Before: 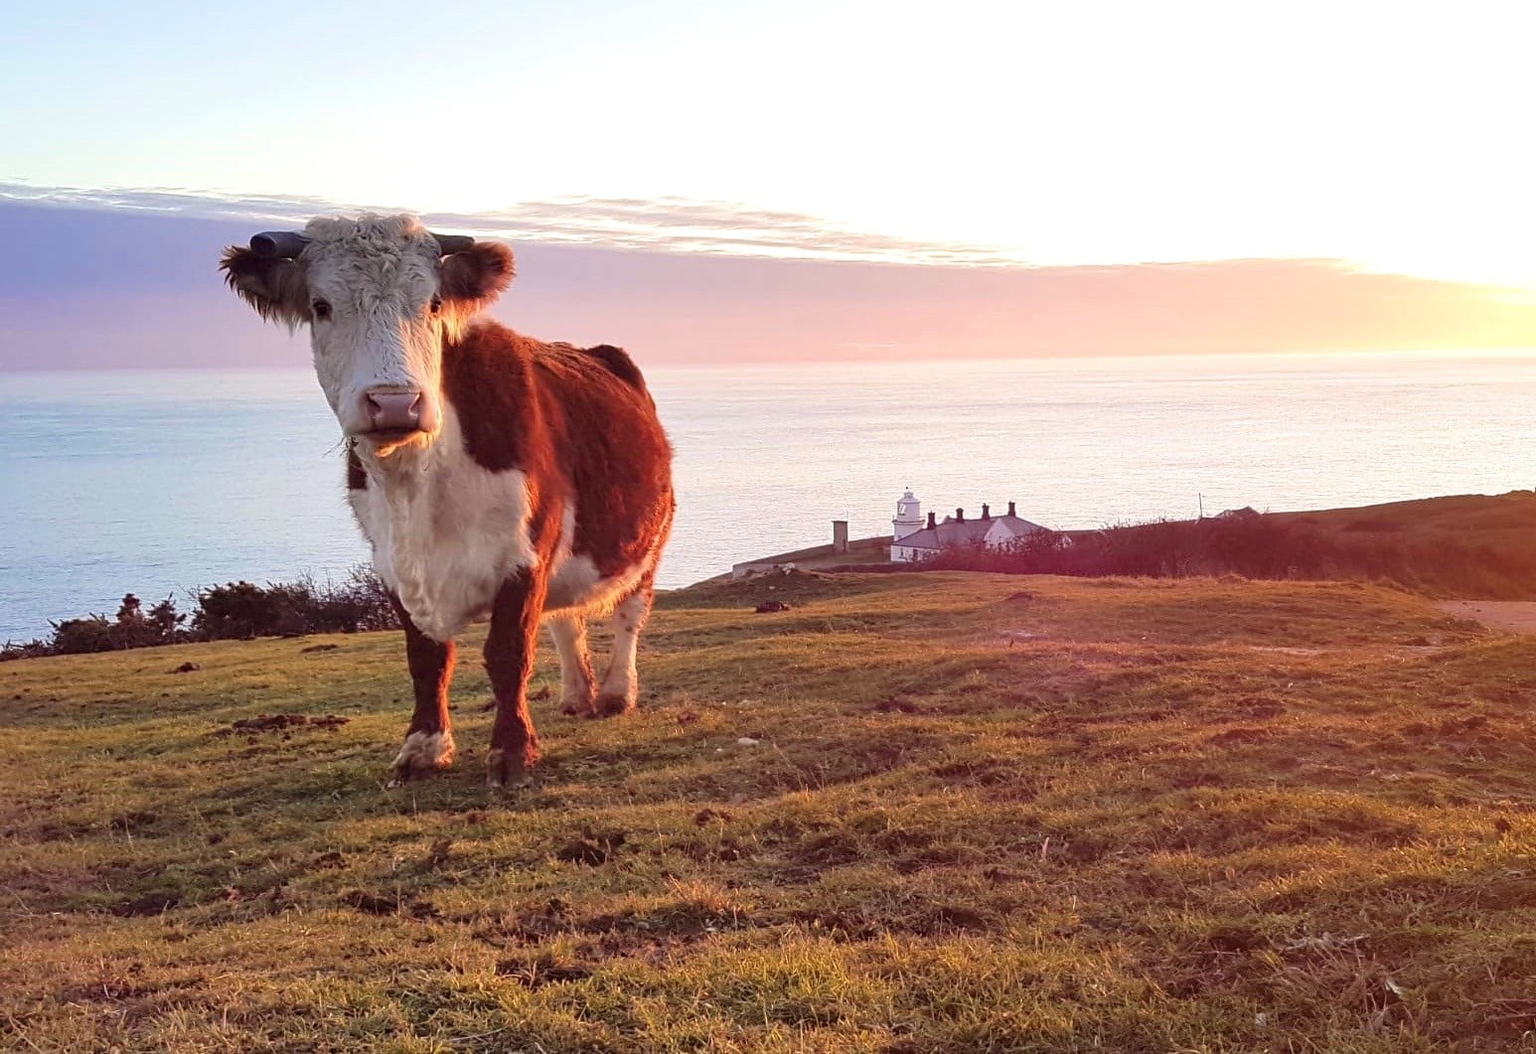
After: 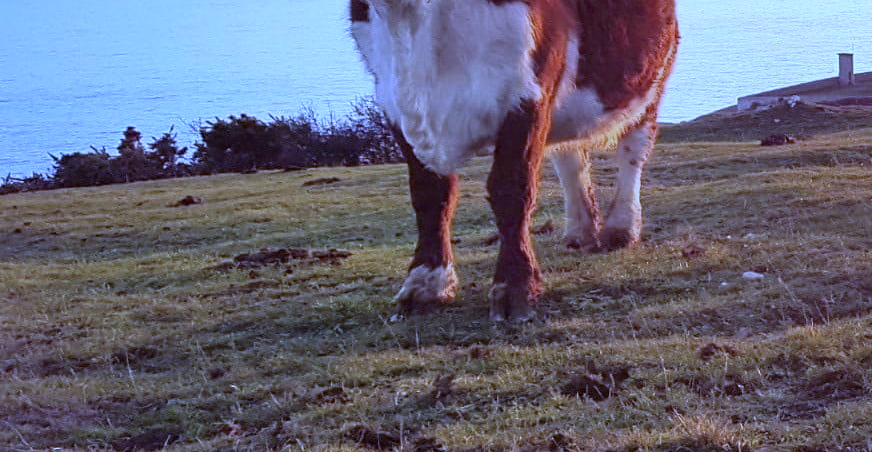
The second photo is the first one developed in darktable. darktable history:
white balance: red 0.766, blue 1.537
crop: top 44.483%, right 43.593%, bottom 12.892%
